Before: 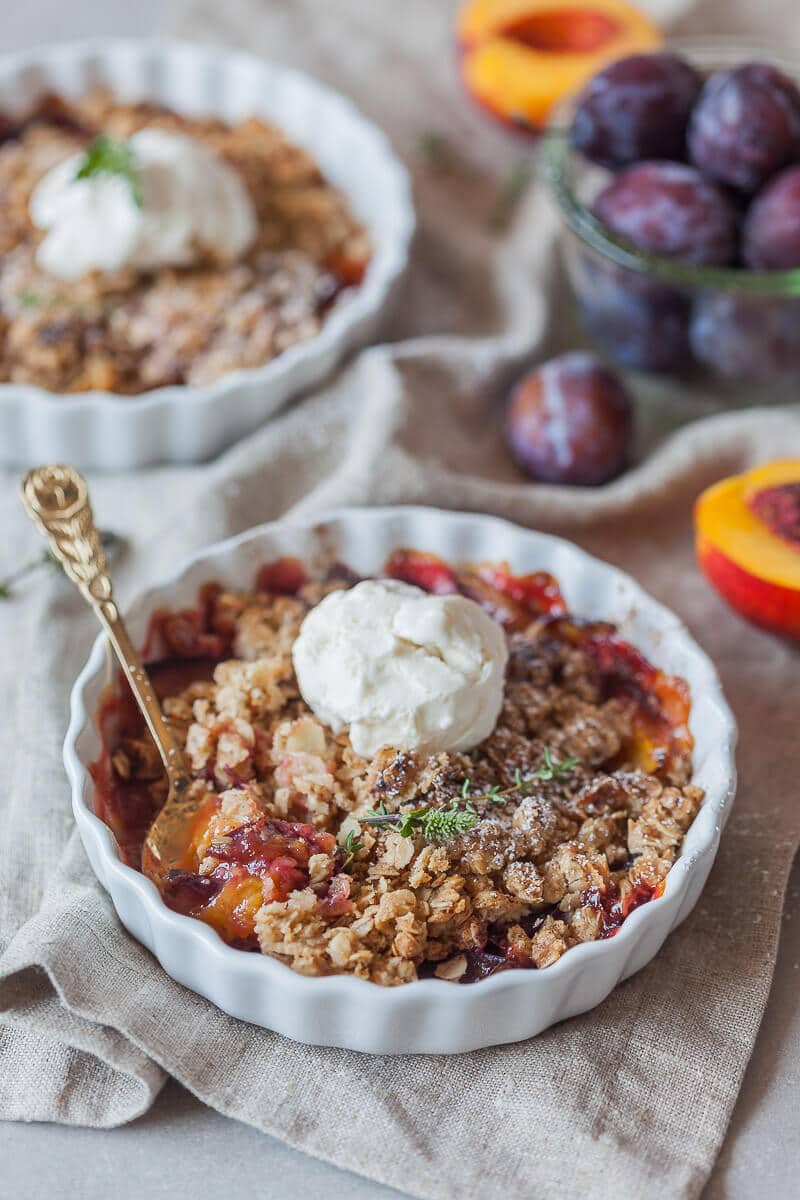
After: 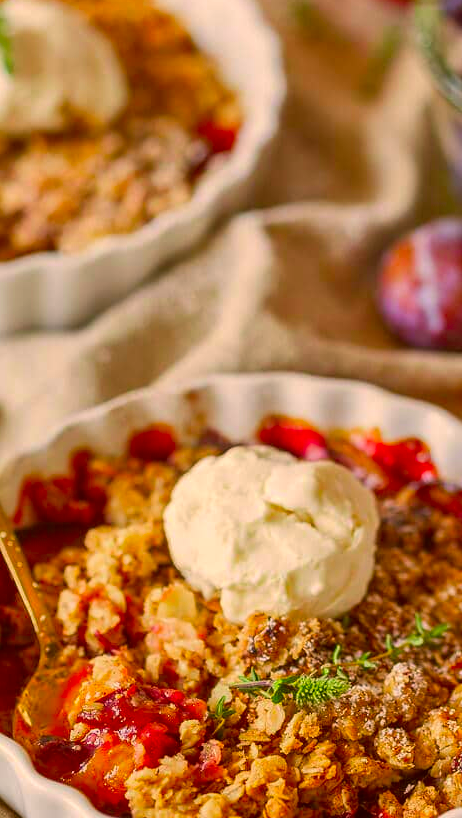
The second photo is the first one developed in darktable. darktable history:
crop: left 16.202%, top 11.208%, right 26.045%, bottom 20.557%
color correction: highlights a* 10.44, highlights b* 30.04, shadows a* 2.73, shadows b* 17.51, saturation 1.72
color balance rgb: global vibrance 6.81%, saturation formula JzAzBz (2021)
shadows and highlights: low approximation 0.01, soften with gaussian
color calibration: x 0.37, y 0.377, temperature 4289.93 K
